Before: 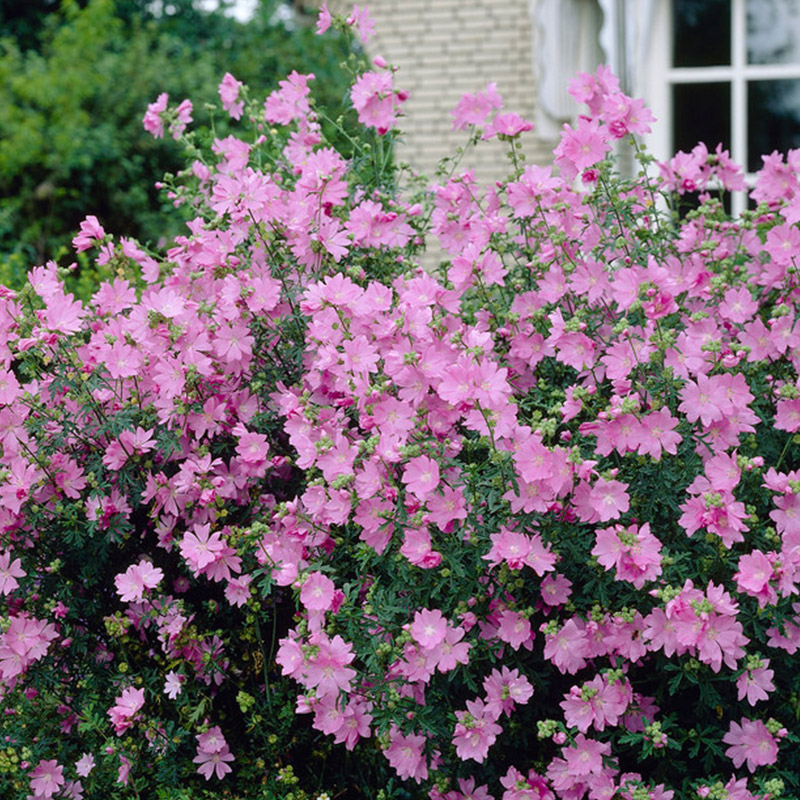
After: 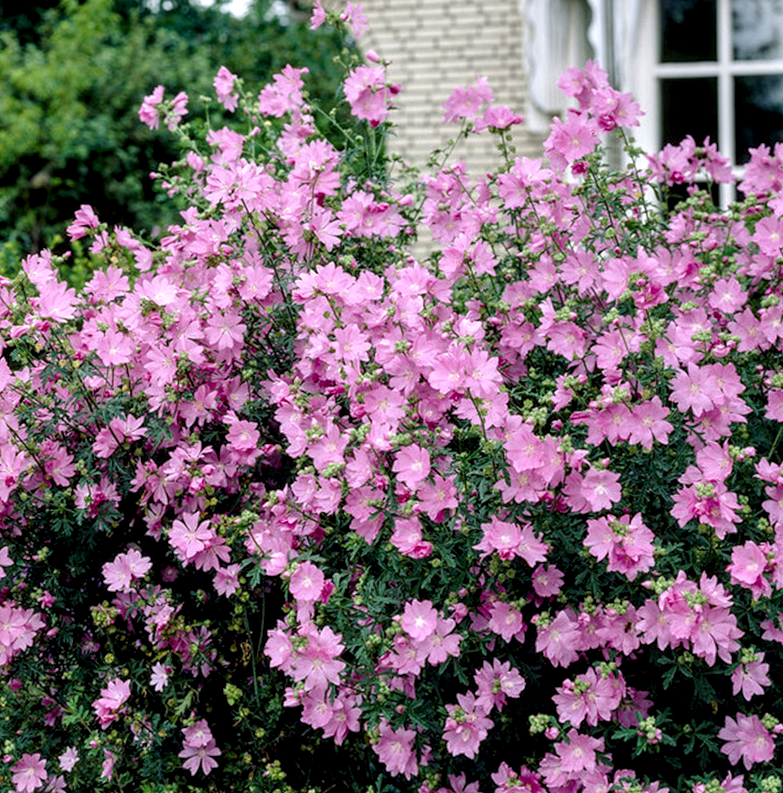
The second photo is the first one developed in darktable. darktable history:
local contrast: highlights 60%, shadows 60%, detail 160%
rotate and perspective: rotation 0.226°, lens shift (vertical) -0.042, crop left 0.023, crop right 0.982, crop top 0.006, crop bottom 0.994
